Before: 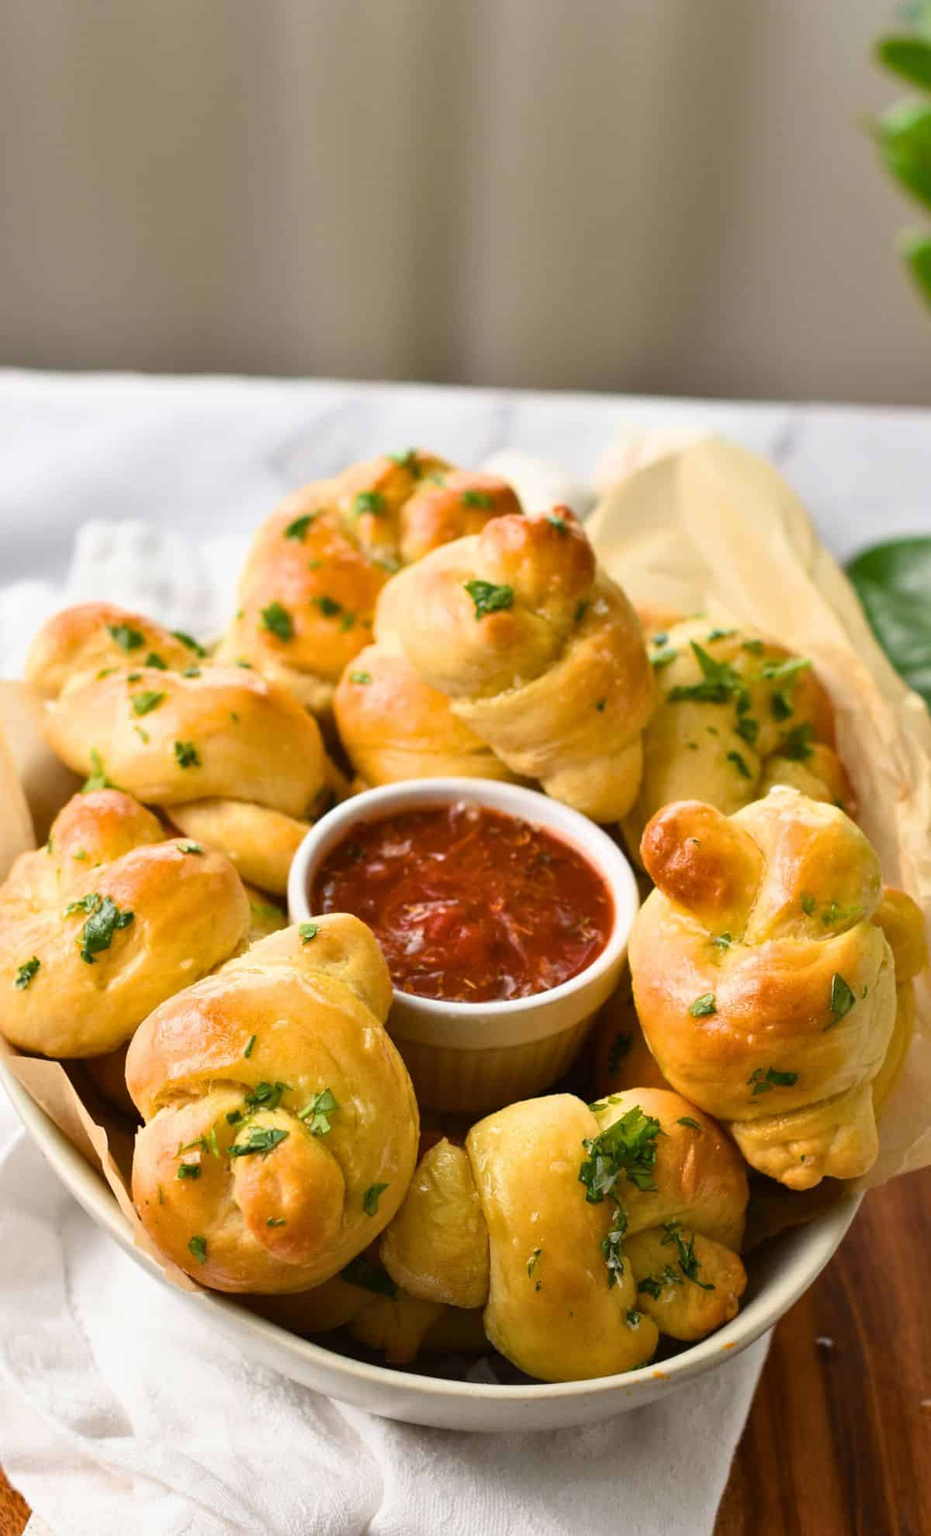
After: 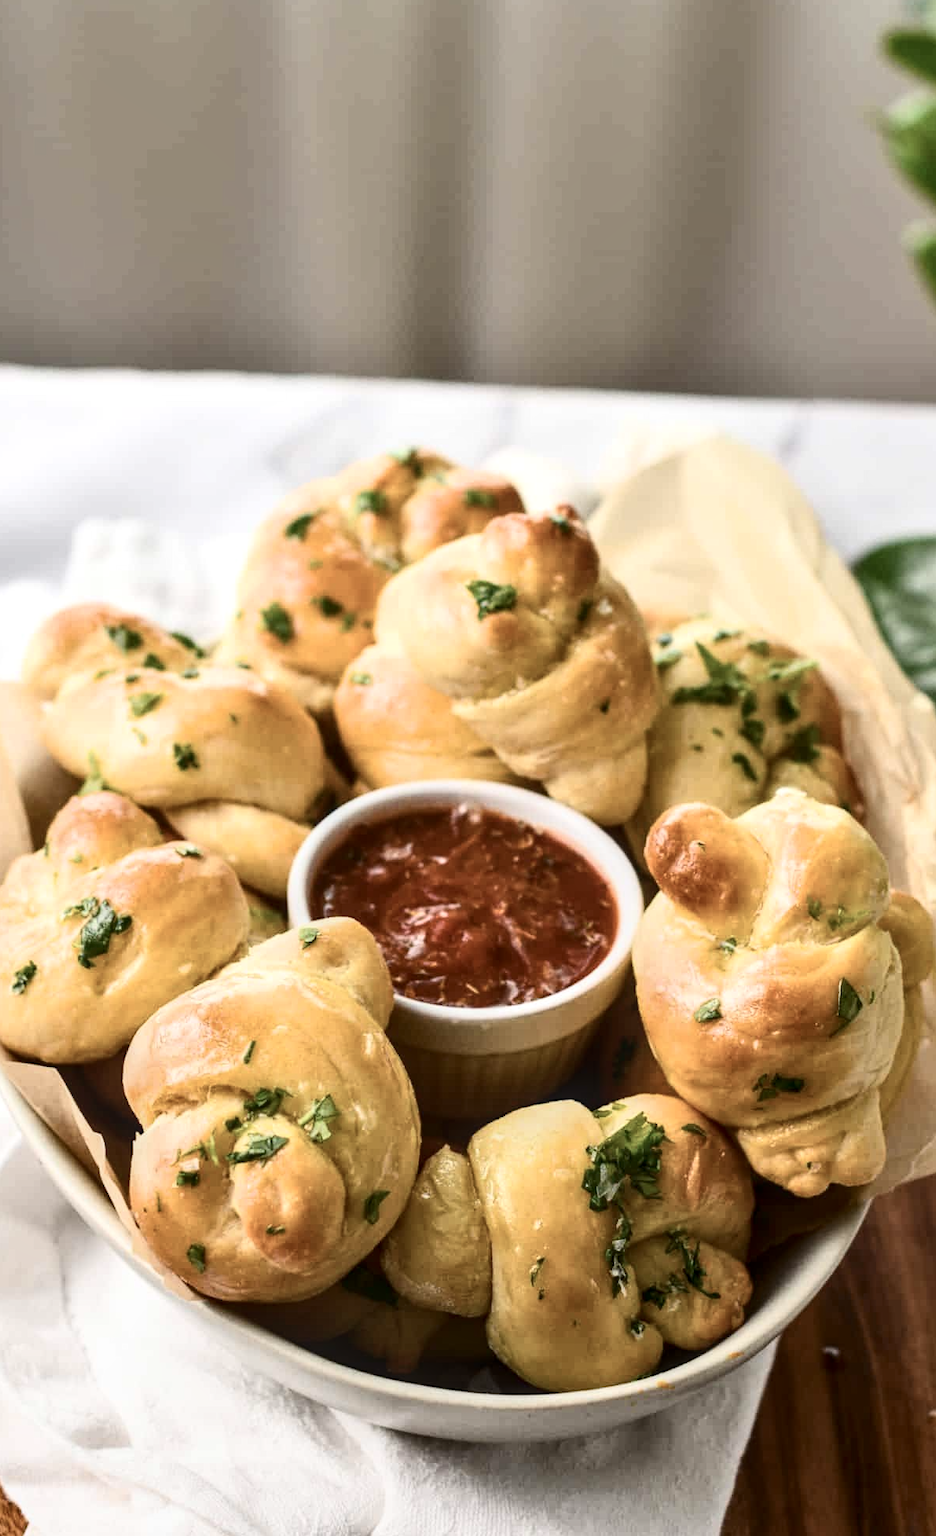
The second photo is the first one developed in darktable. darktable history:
crop: left 0.444%, top 0.532%, right 0.184%, bottom 0.729%
contrast brightness saturation: contrast 0.25, saturation -0.311
local contrast: on, module defaults
